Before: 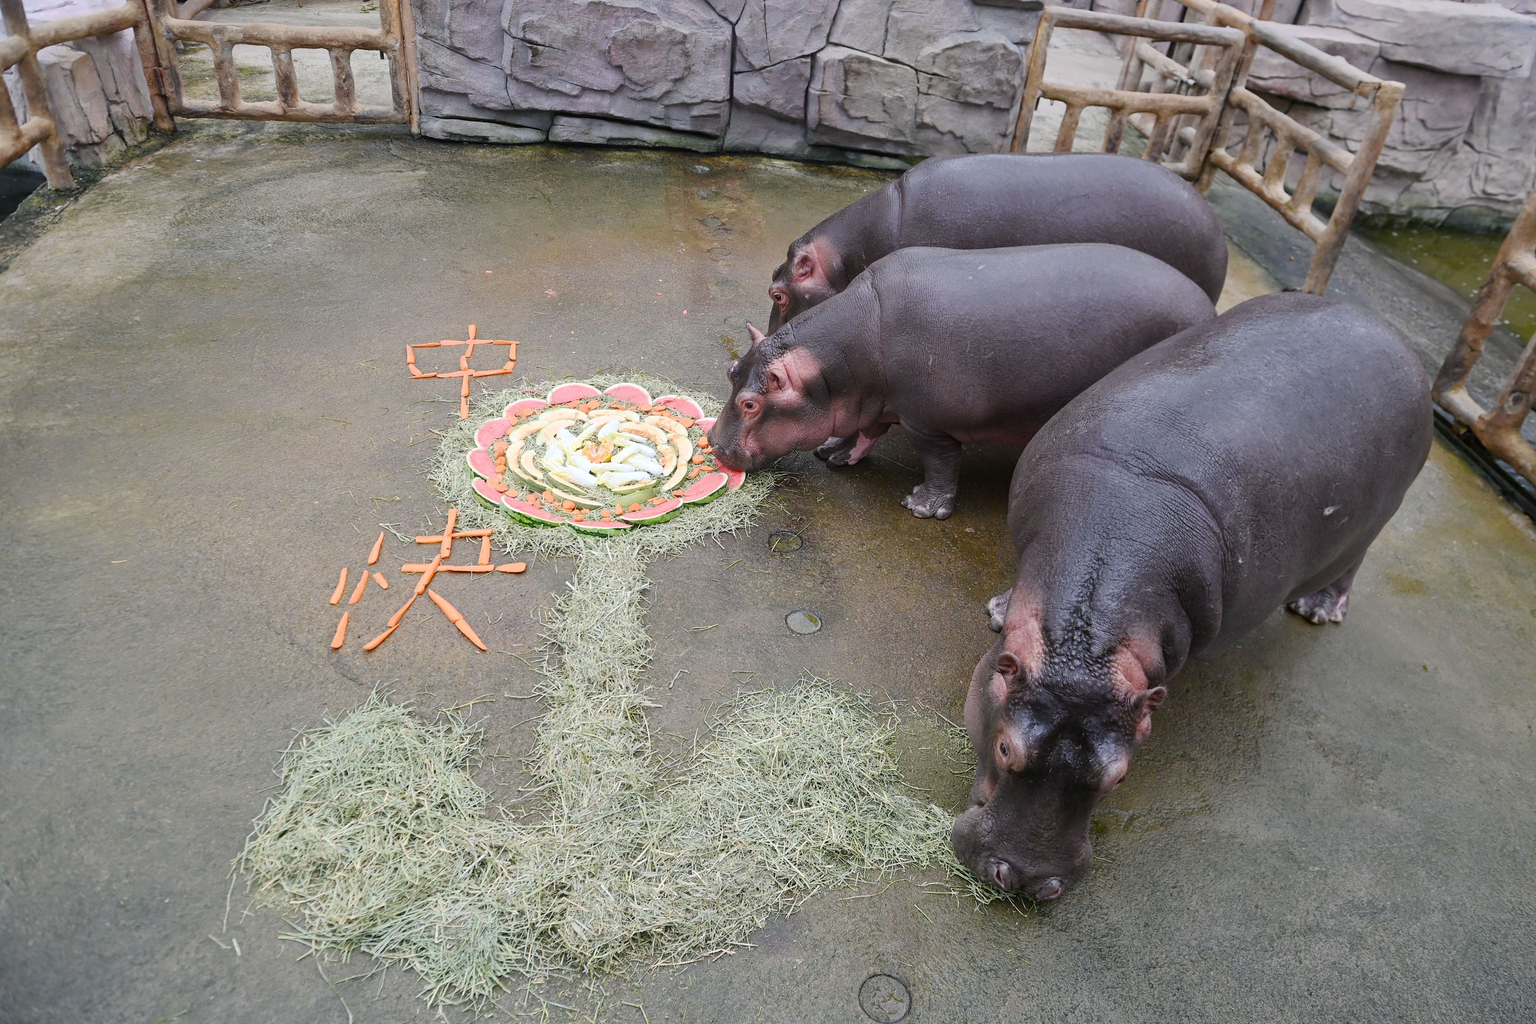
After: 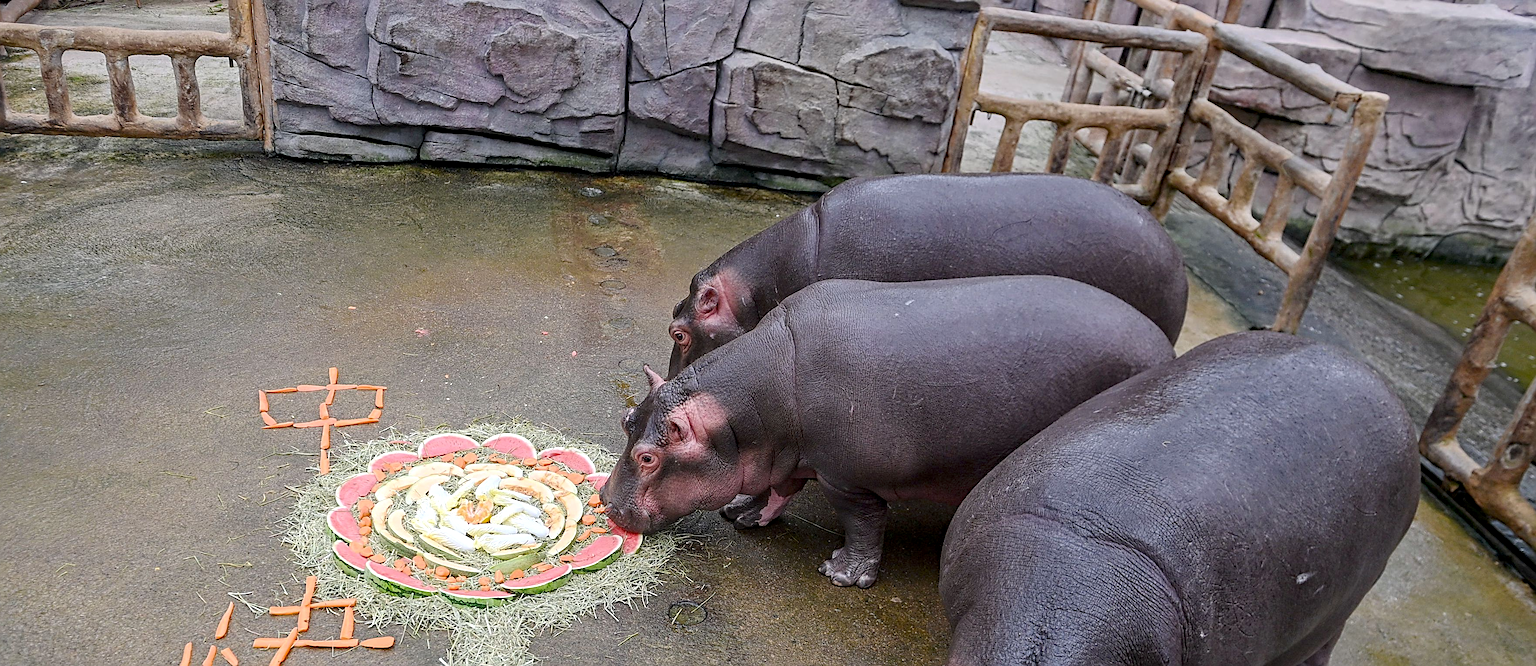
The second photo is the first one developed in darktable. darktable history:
crop and rotate: left 11.581%, bottom 42.456%
haze removal: compatibility mode true, adaptive false
local contrast: on, module defaults
sharpen: radius 2.628, amount 0.679
